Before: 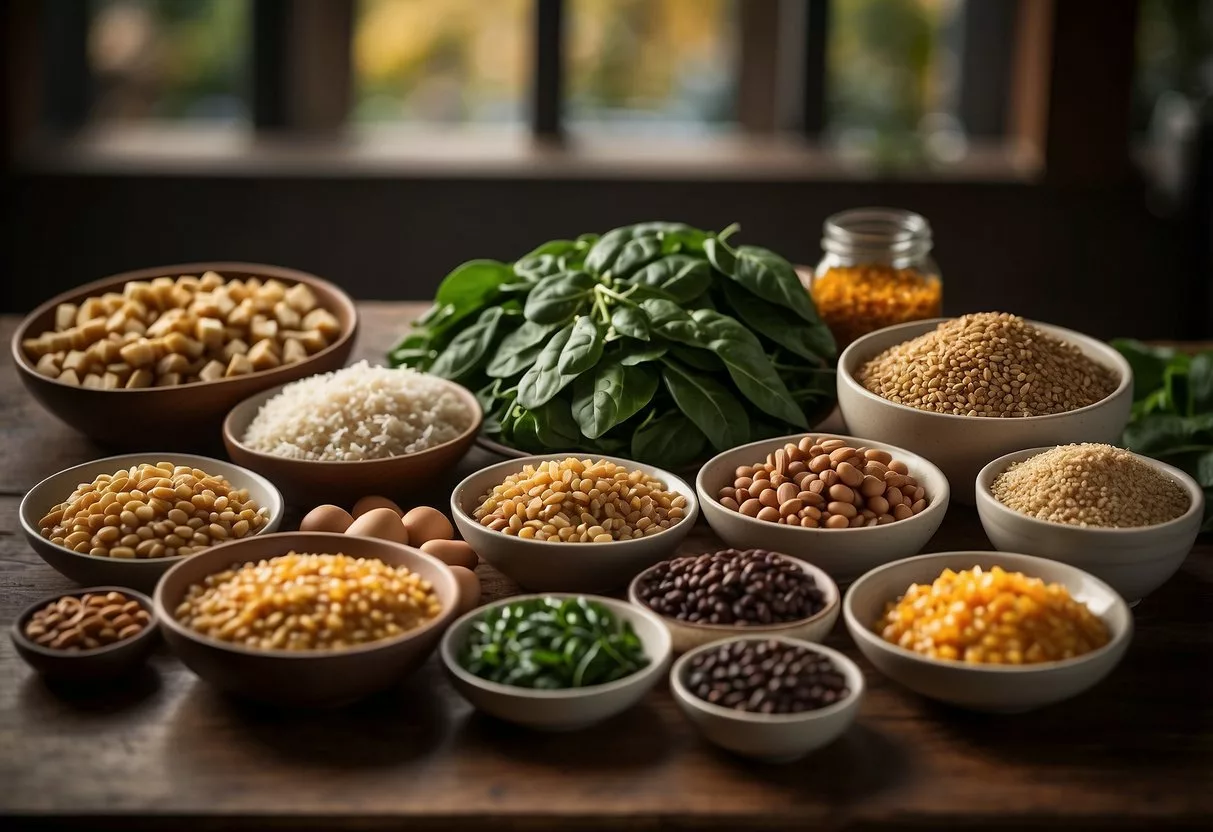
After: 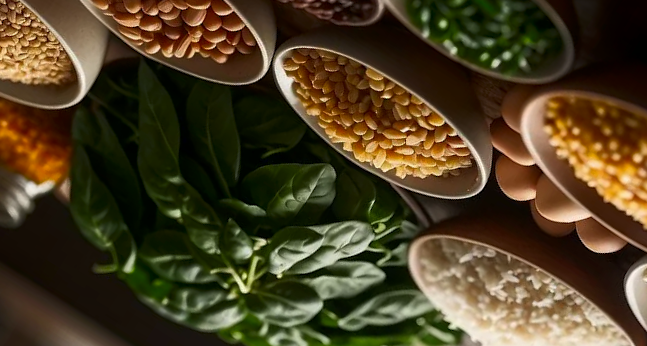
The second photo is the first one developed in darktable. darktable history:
shadows and highlights: shadows -89.56, highlights 88.83, soften with gaussian
crop and rotate: angle 148.01°, left 9.098%, top 15.584%, right 4.395%, bottom 16.926%
